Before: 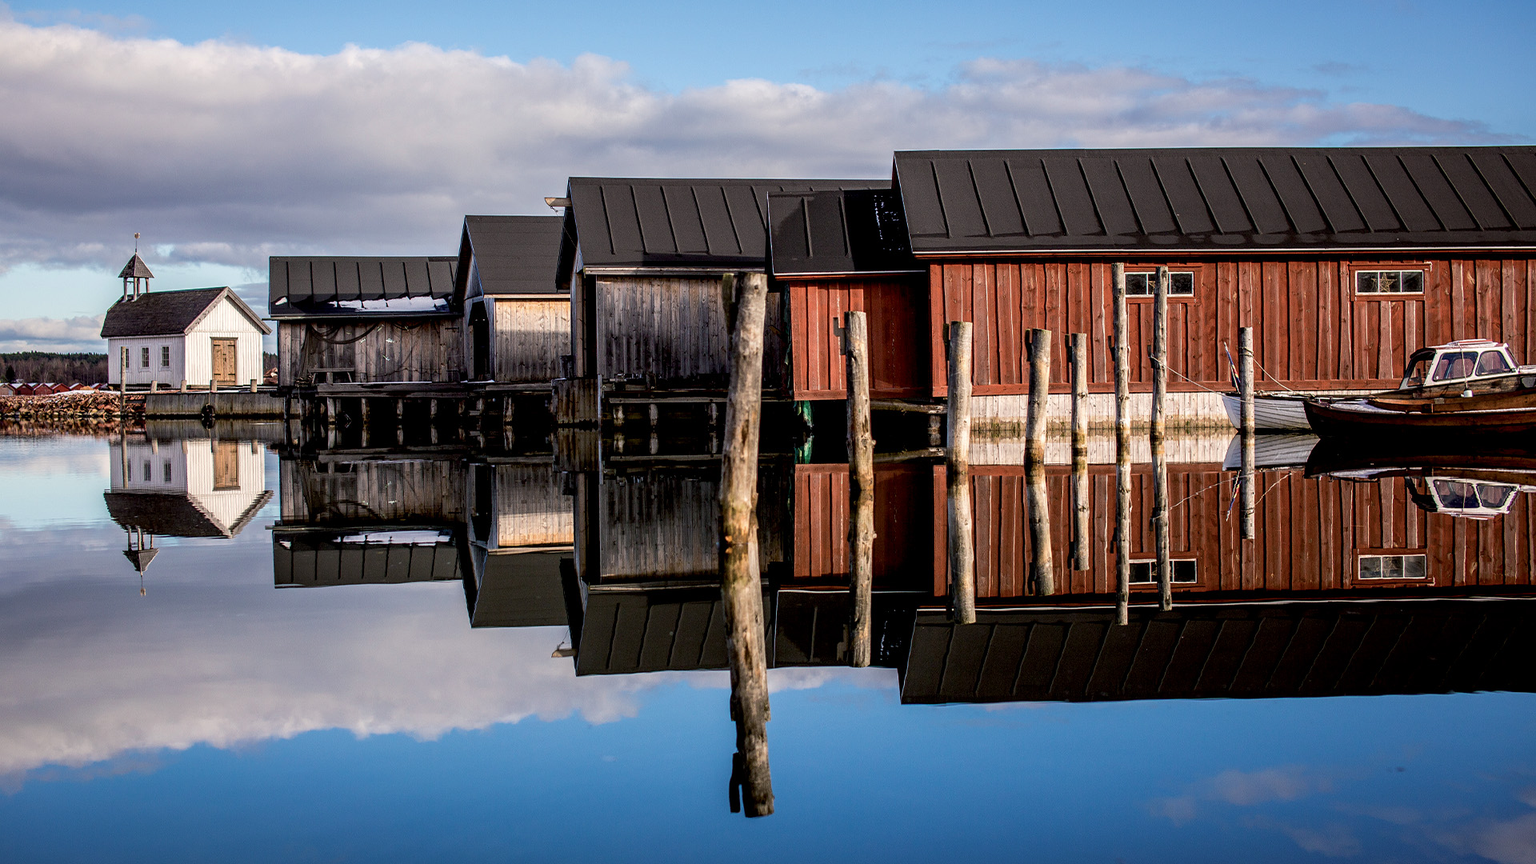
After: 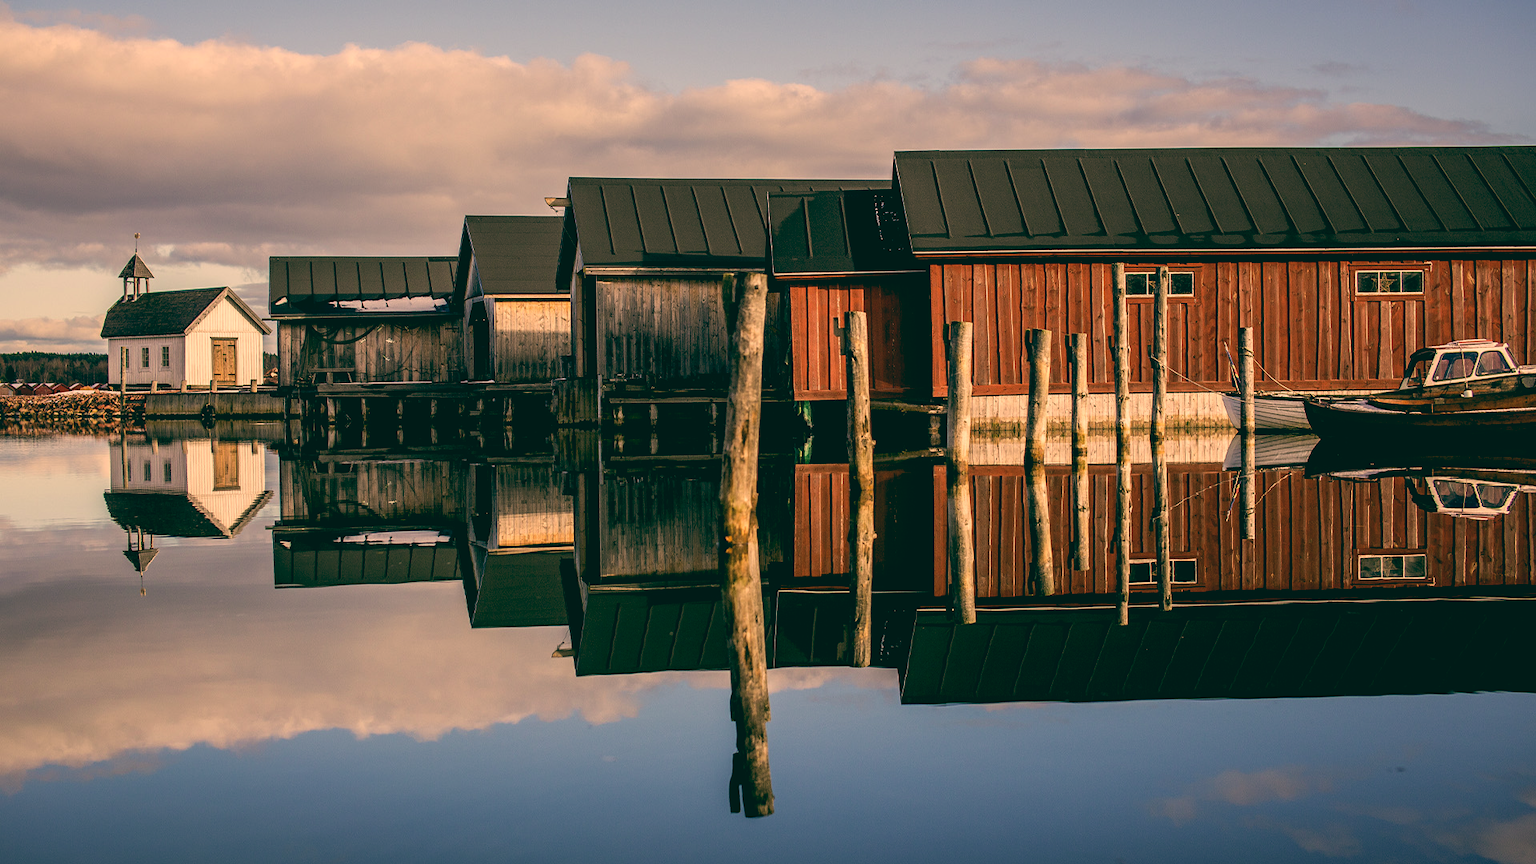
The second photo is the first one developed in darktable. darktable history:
color correction: highlights a* 21.16, highlights b* 19.61
color balance: lift [1.005, 0.99, 1.007, 1.01], gamma [1, 1.034, 1.032, 0.966], gain [0.873, 1.055, 1.067, 0.933]
